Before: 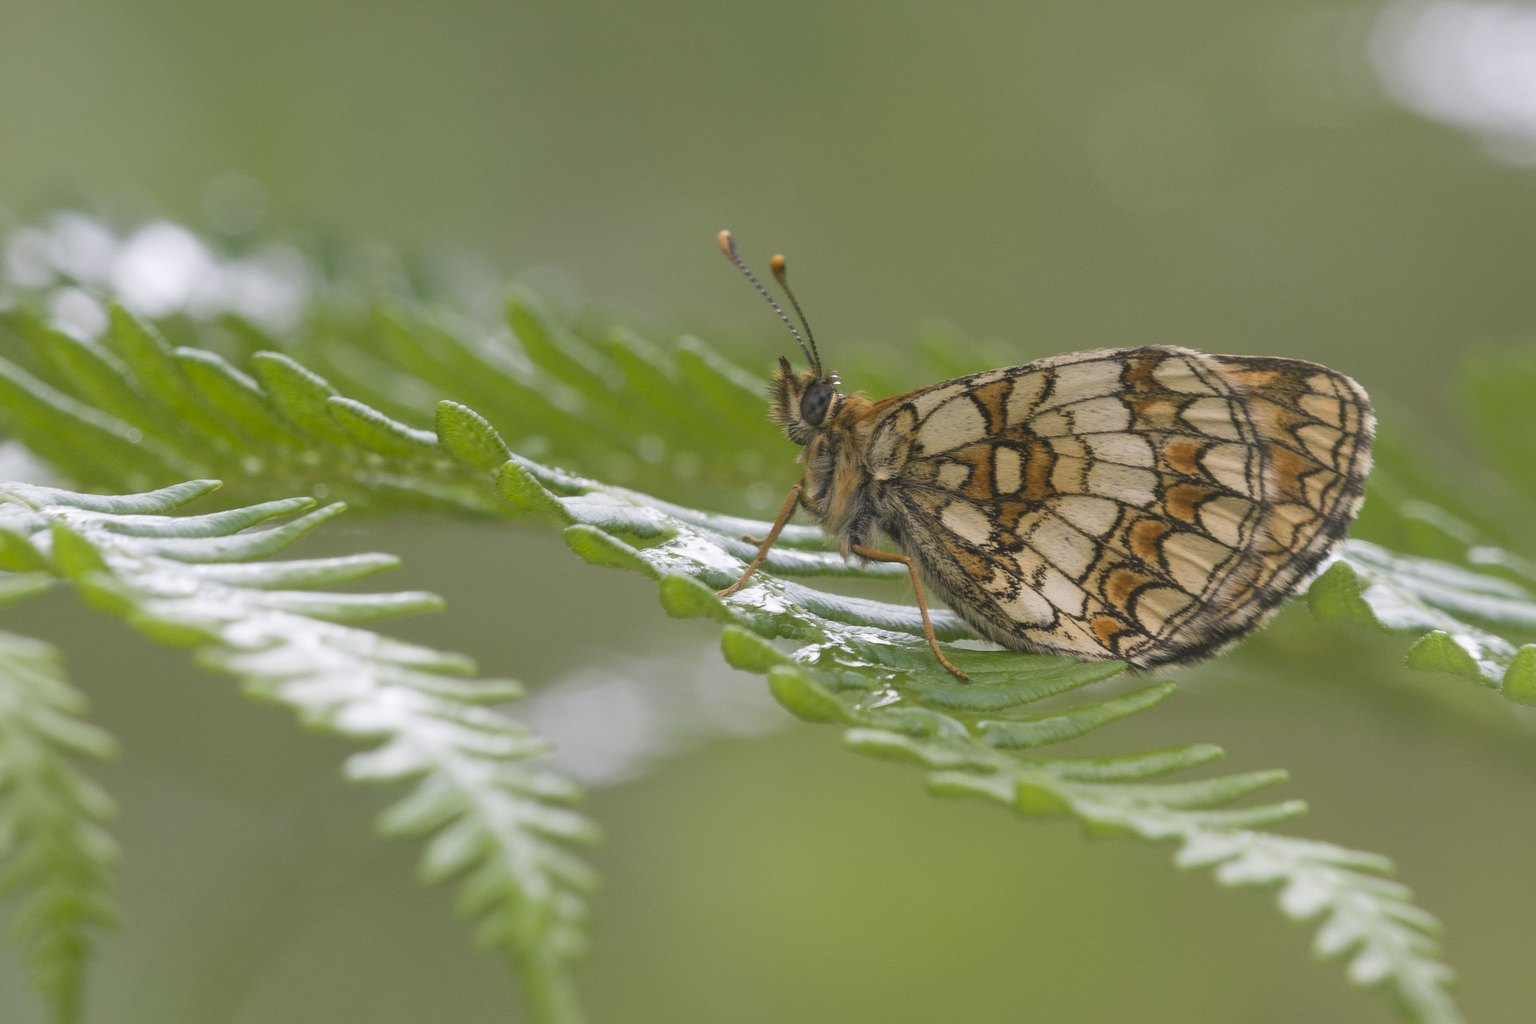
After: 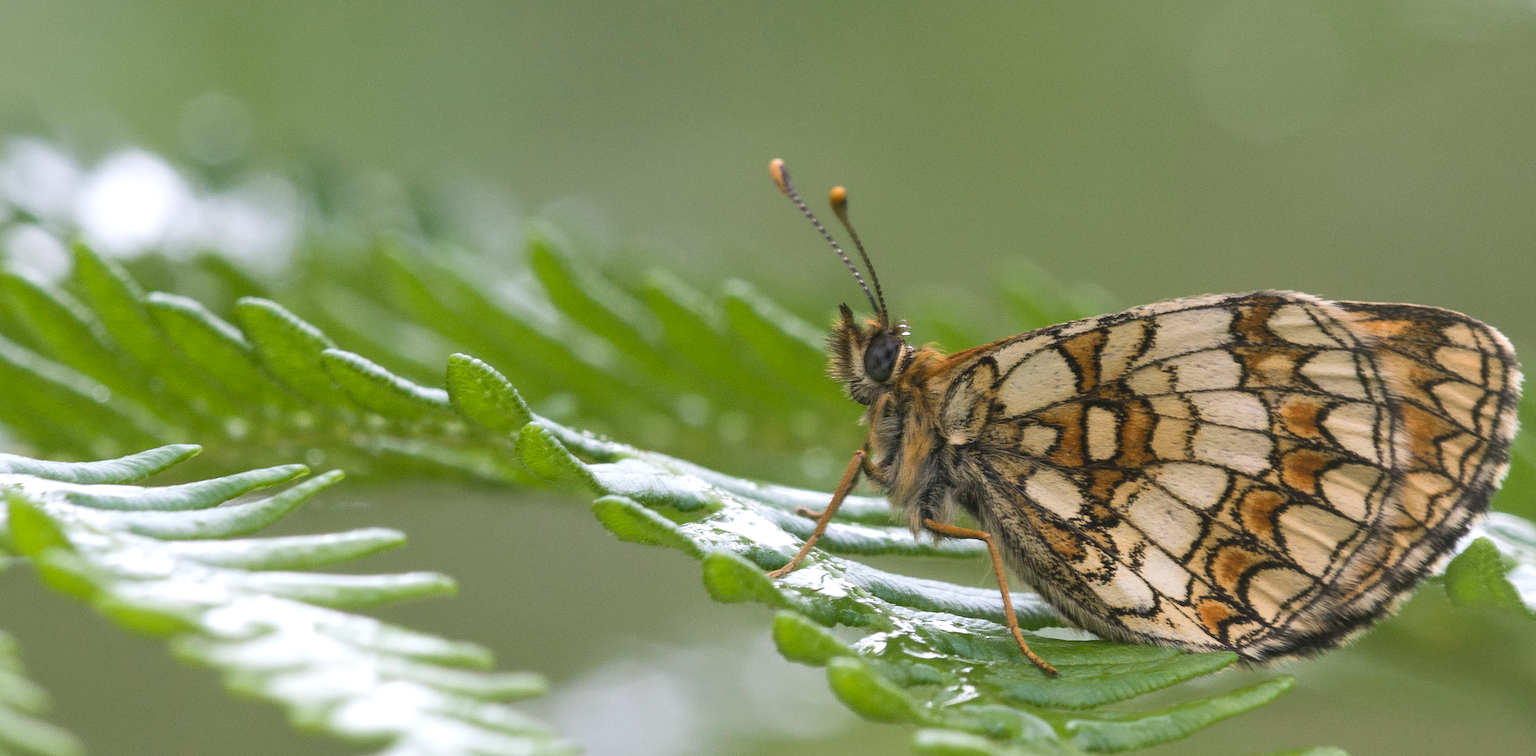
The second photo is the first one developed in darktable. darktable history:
tone equalizer: -8 EV -0.417 EV, -7 EV -0.389 EV, -6 EV -0.333 EV, -5 EV -0.222 EV, -3 EV 0.222 EV, -2 EV 0.333 EV, -1 EV 0.389 EV, +0 EV 0.417 EV, edges refinement/feathering 500, mask exposure compensation -1.57 EV, preserve details no
white balance: red 0.988, blue 1.017
crop: left 3.015%, top 8.969%, right 9.647%, bottom 26.457%
